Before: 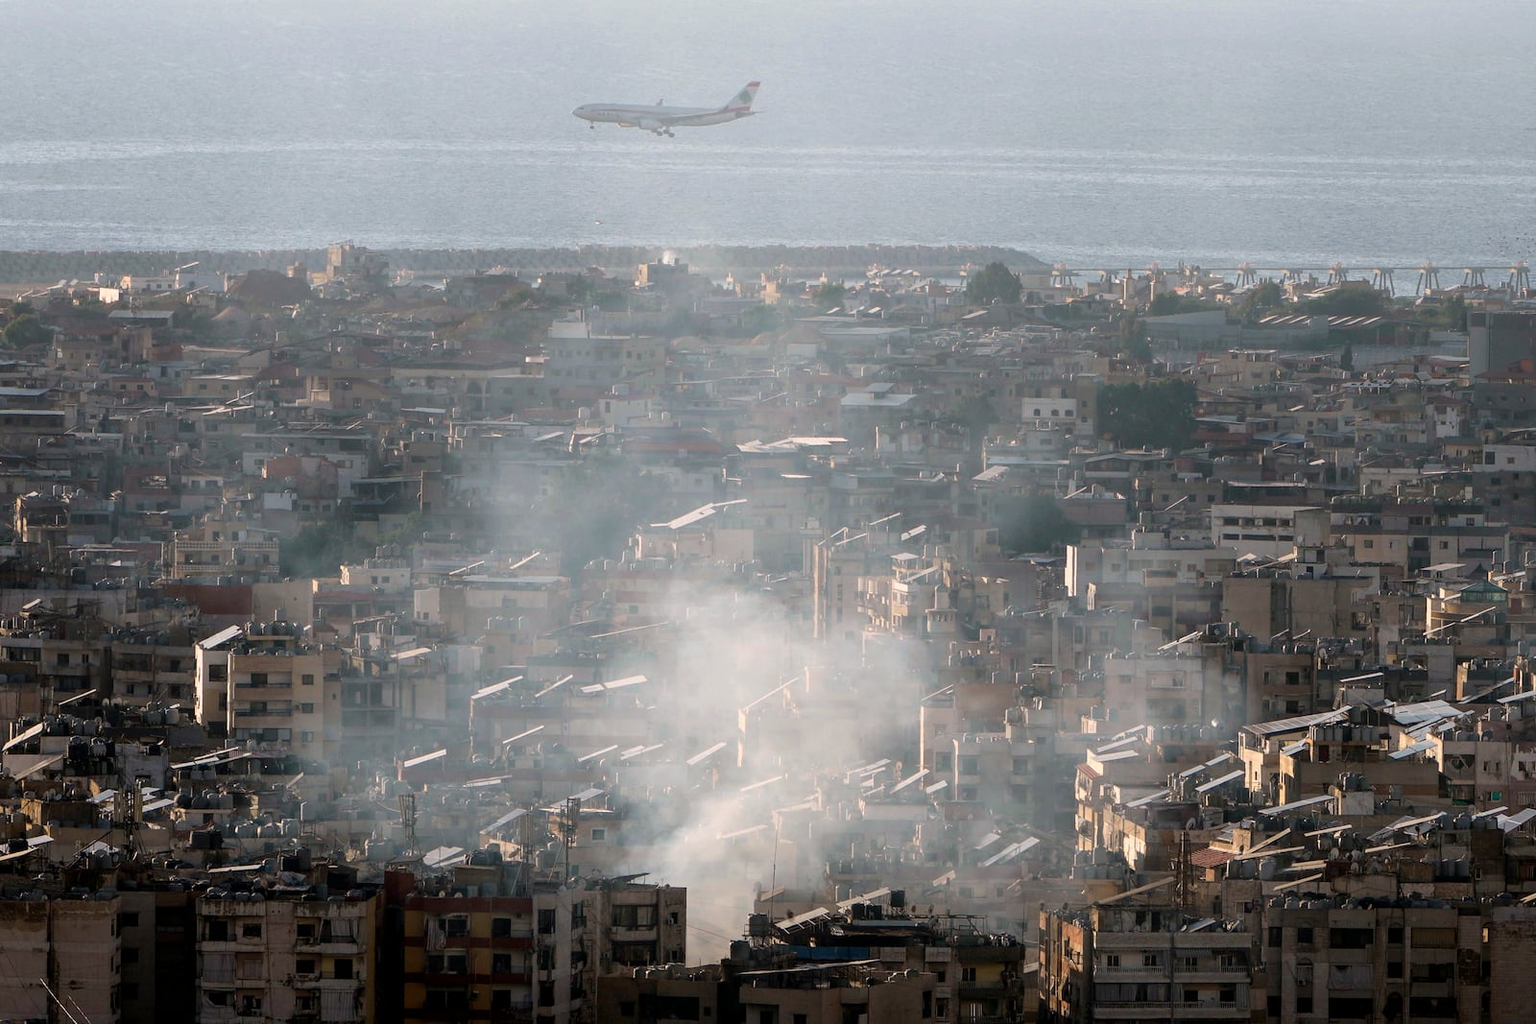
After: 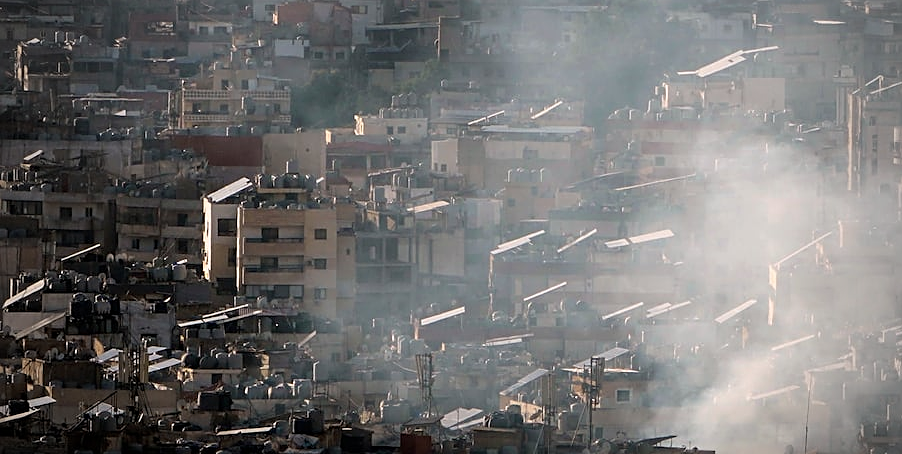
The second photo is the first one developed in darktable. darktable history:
vignetting: fall-off start 71.74%
sharpen: on, module defaults
crop: top 44.483%, right 43.593%, bottom 12.892%
